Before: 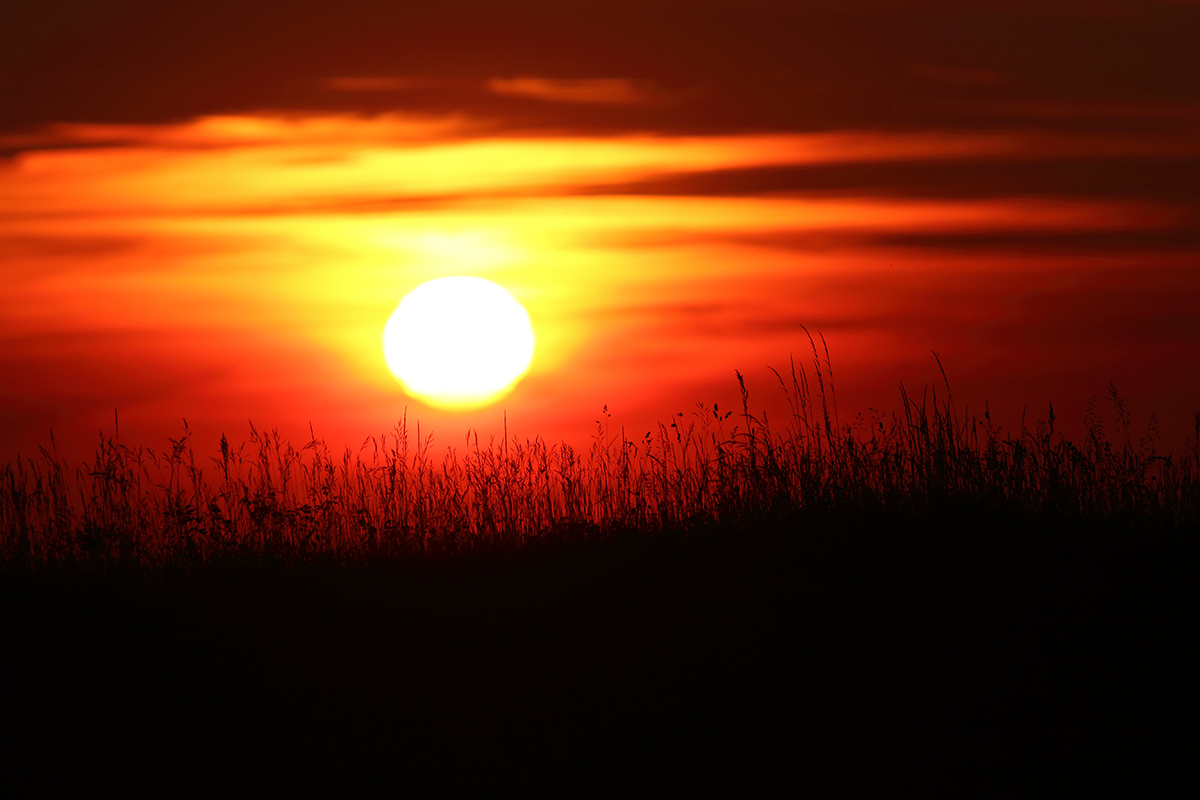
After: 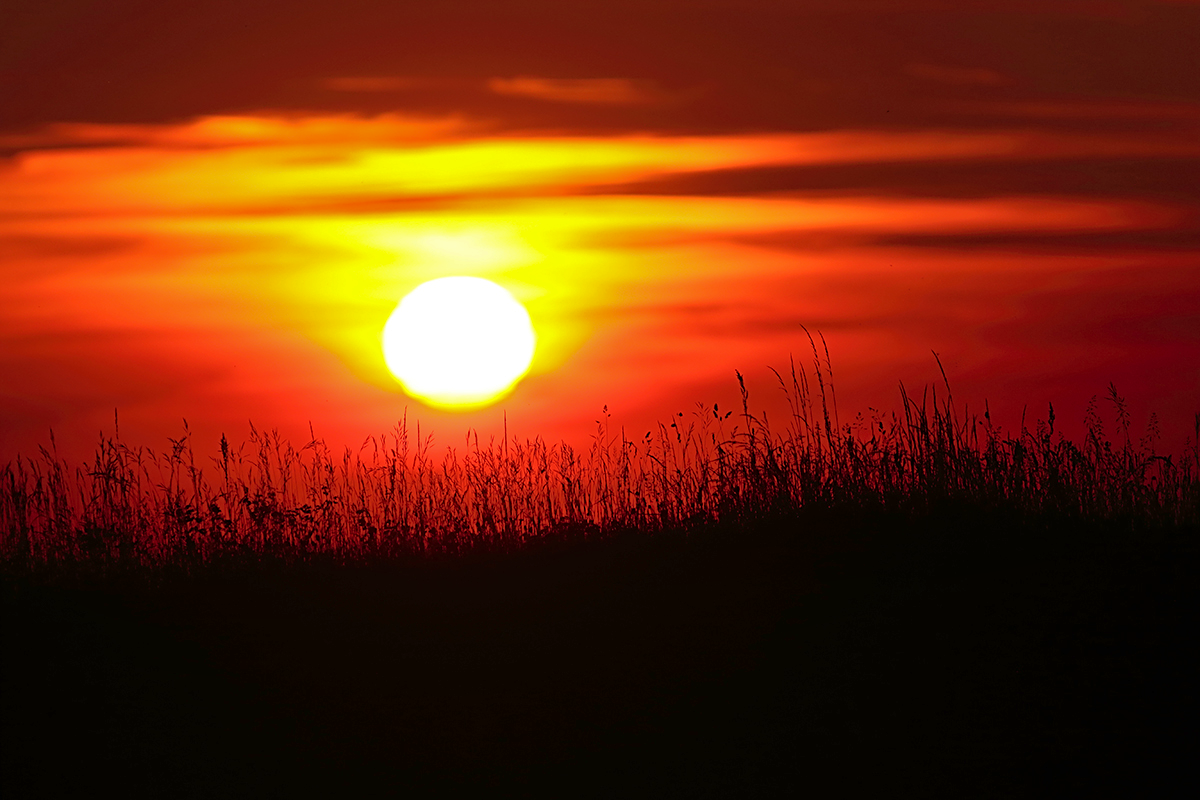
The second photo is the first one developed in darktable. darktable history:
shadows and highlights: on, module defaults
sharpen: radius 2.501, amount 0.328
